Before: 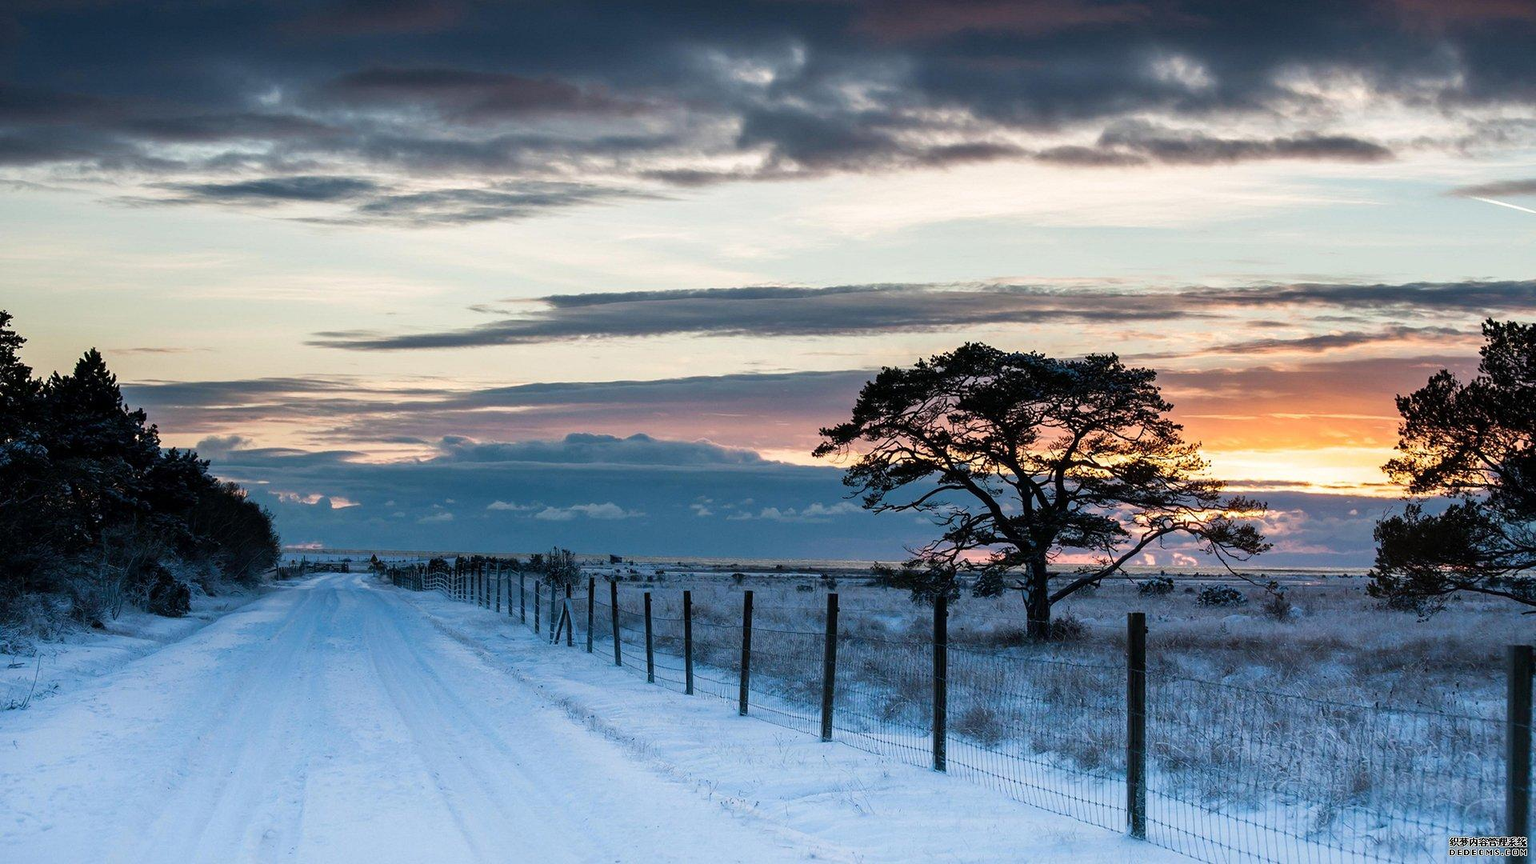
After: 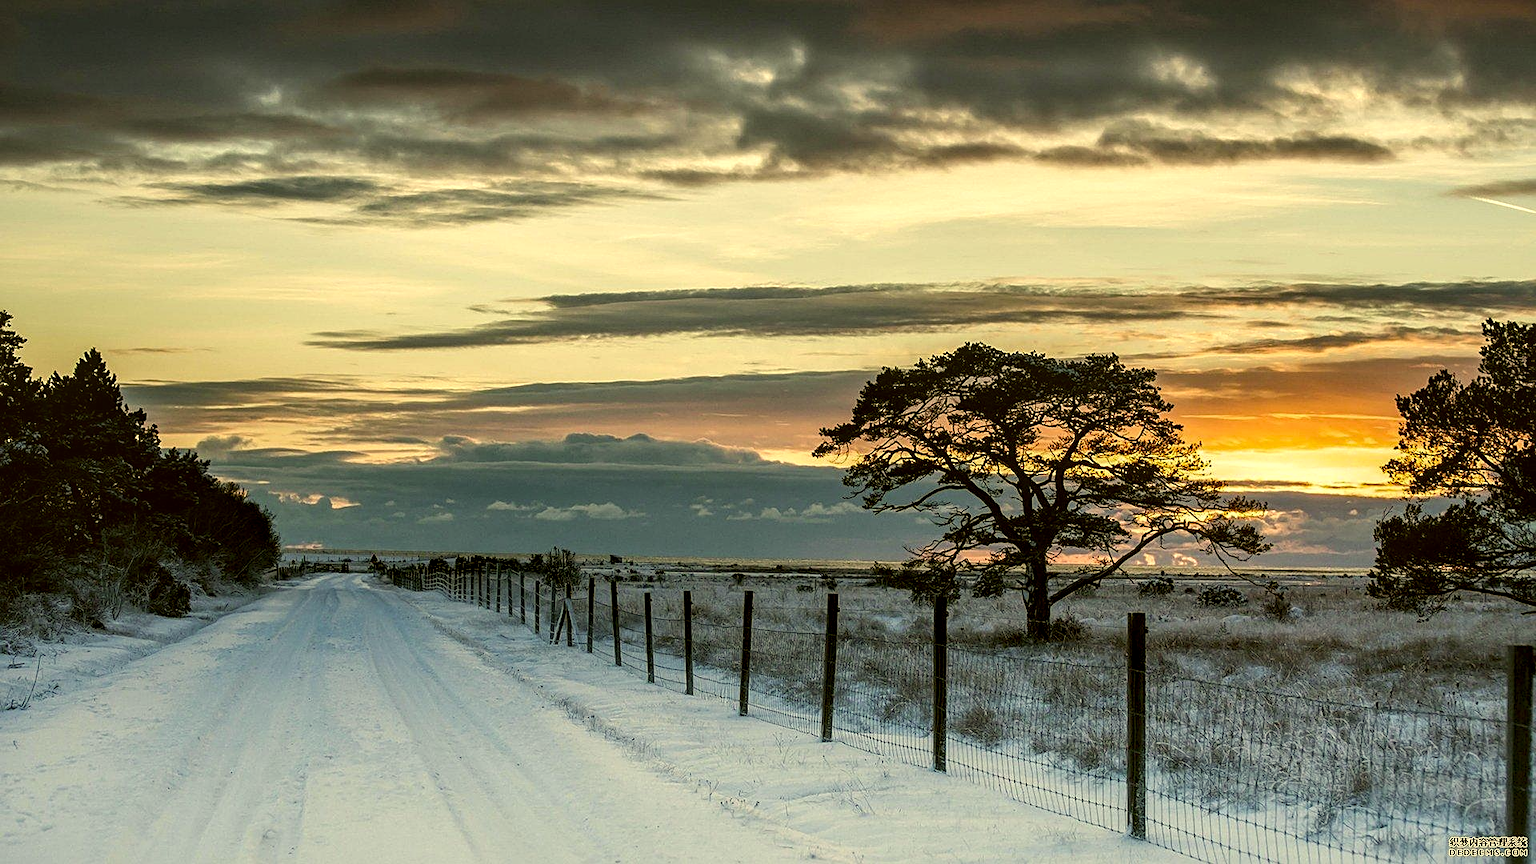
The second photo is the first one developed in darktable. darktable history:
local contrast: detail 130%
color correction: highlights a* 0.157, highlights b* 29.74, shadows a* -0.295, shadows b* 21.53
sharpen: on, module defaults
tone equalizer: edges refinement/feathering 500, mask exposure compensation -1.57 EV, preserve details no
